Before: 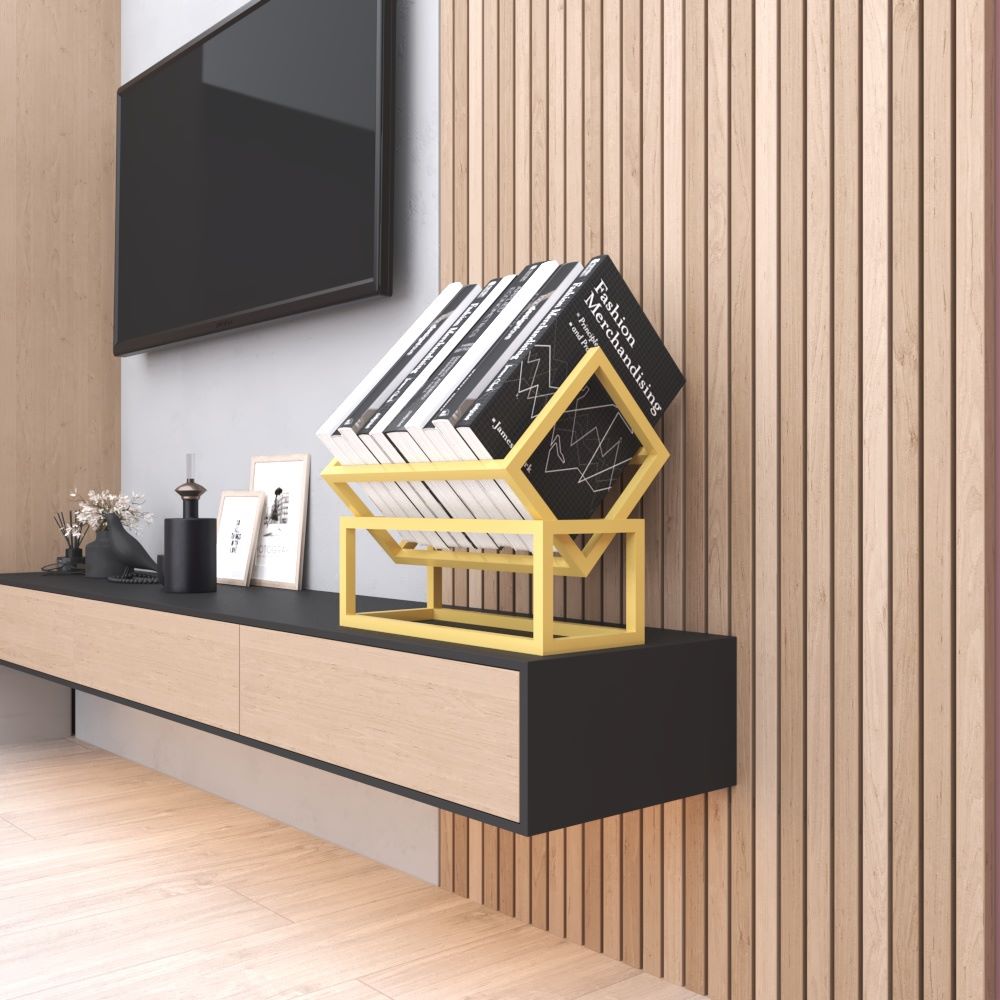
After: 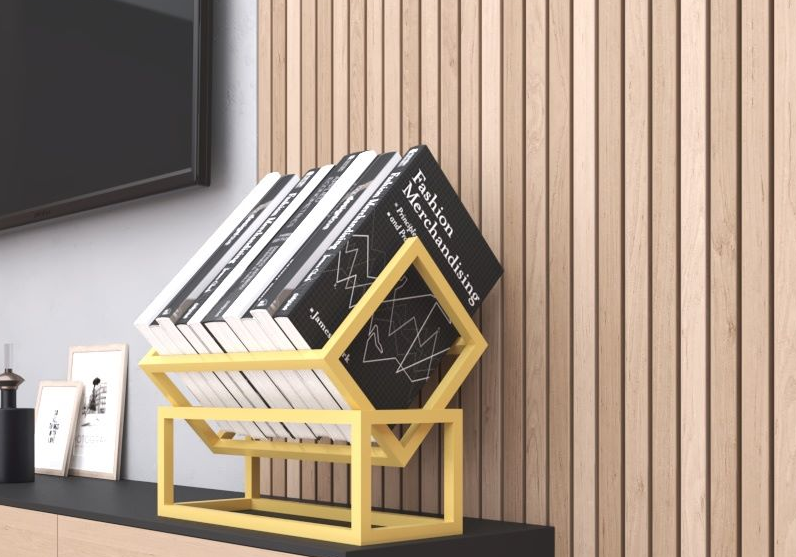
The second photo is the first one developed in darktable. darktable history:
crop: left 18.254%, top 11.067%, right 2.08%, bottom 33.145%
